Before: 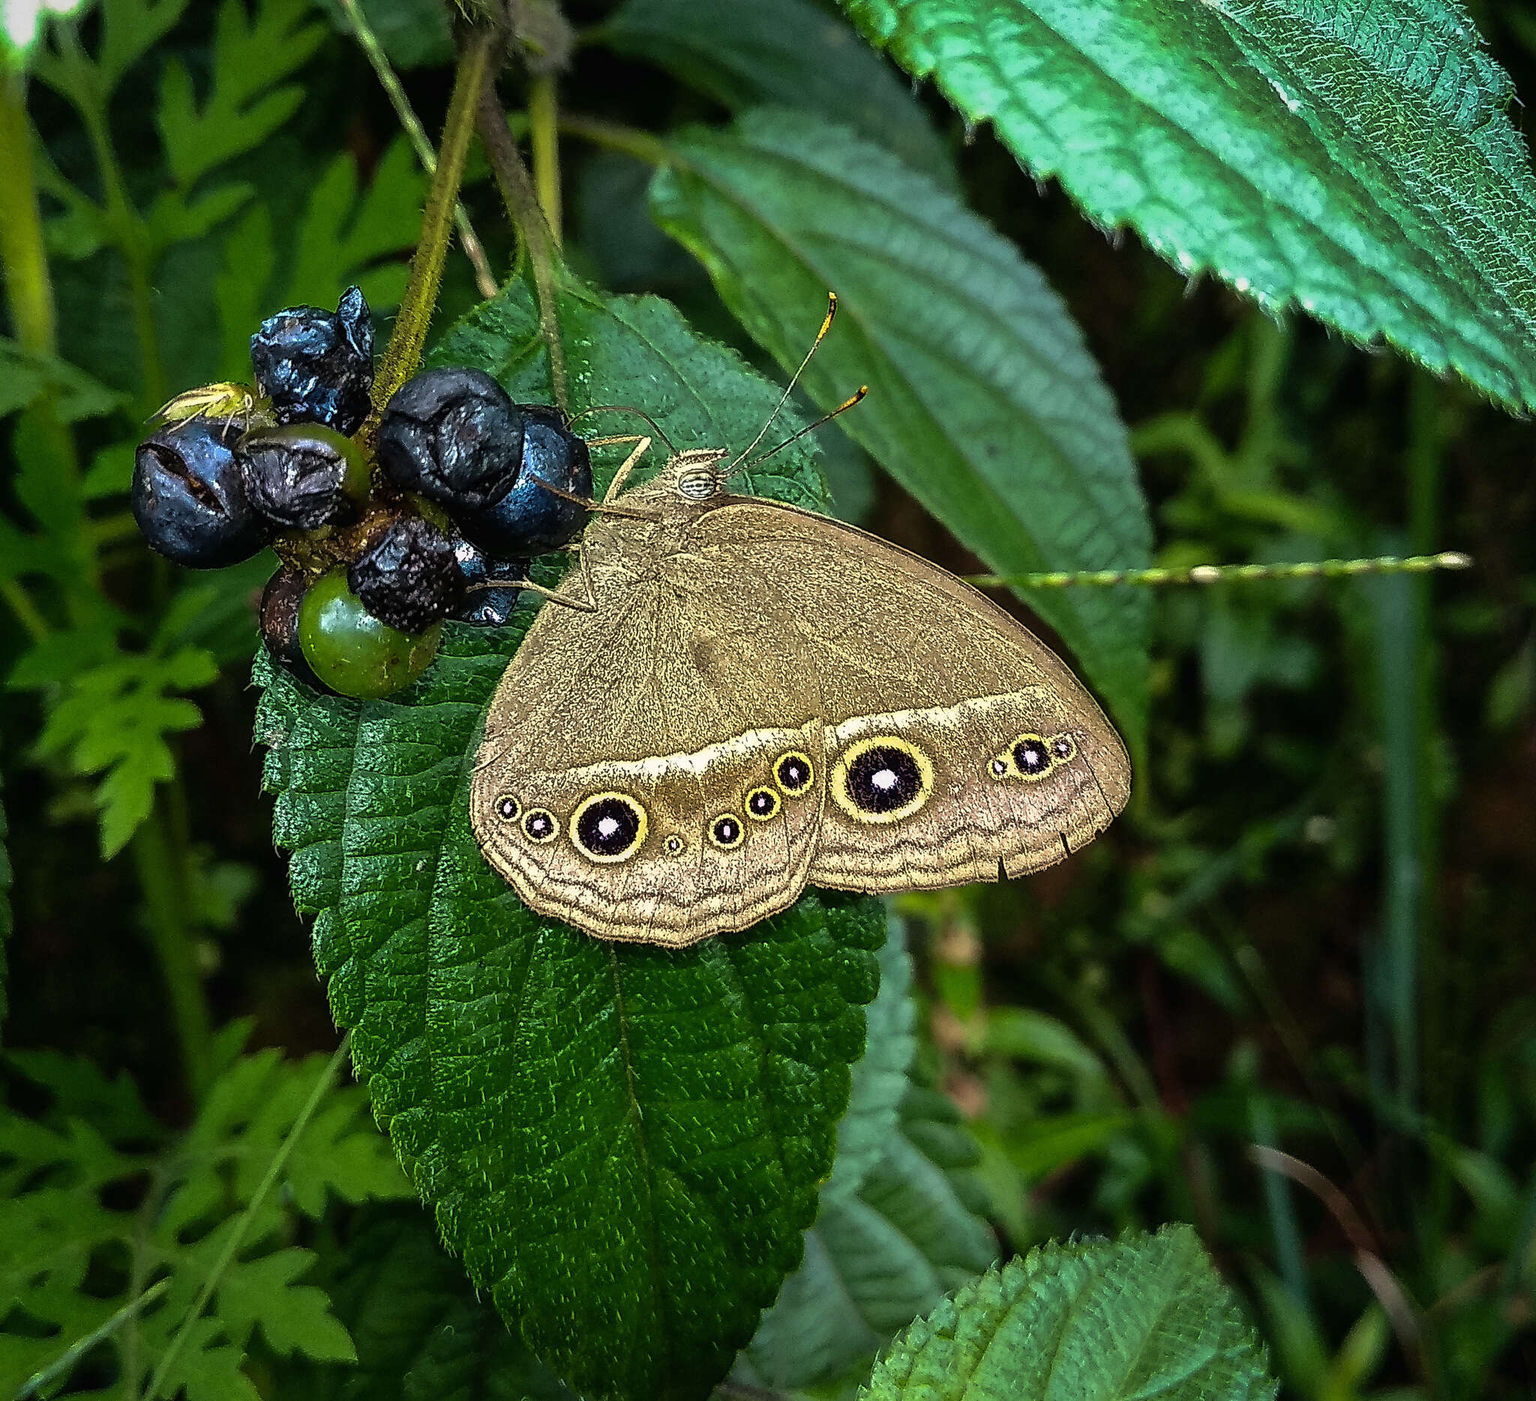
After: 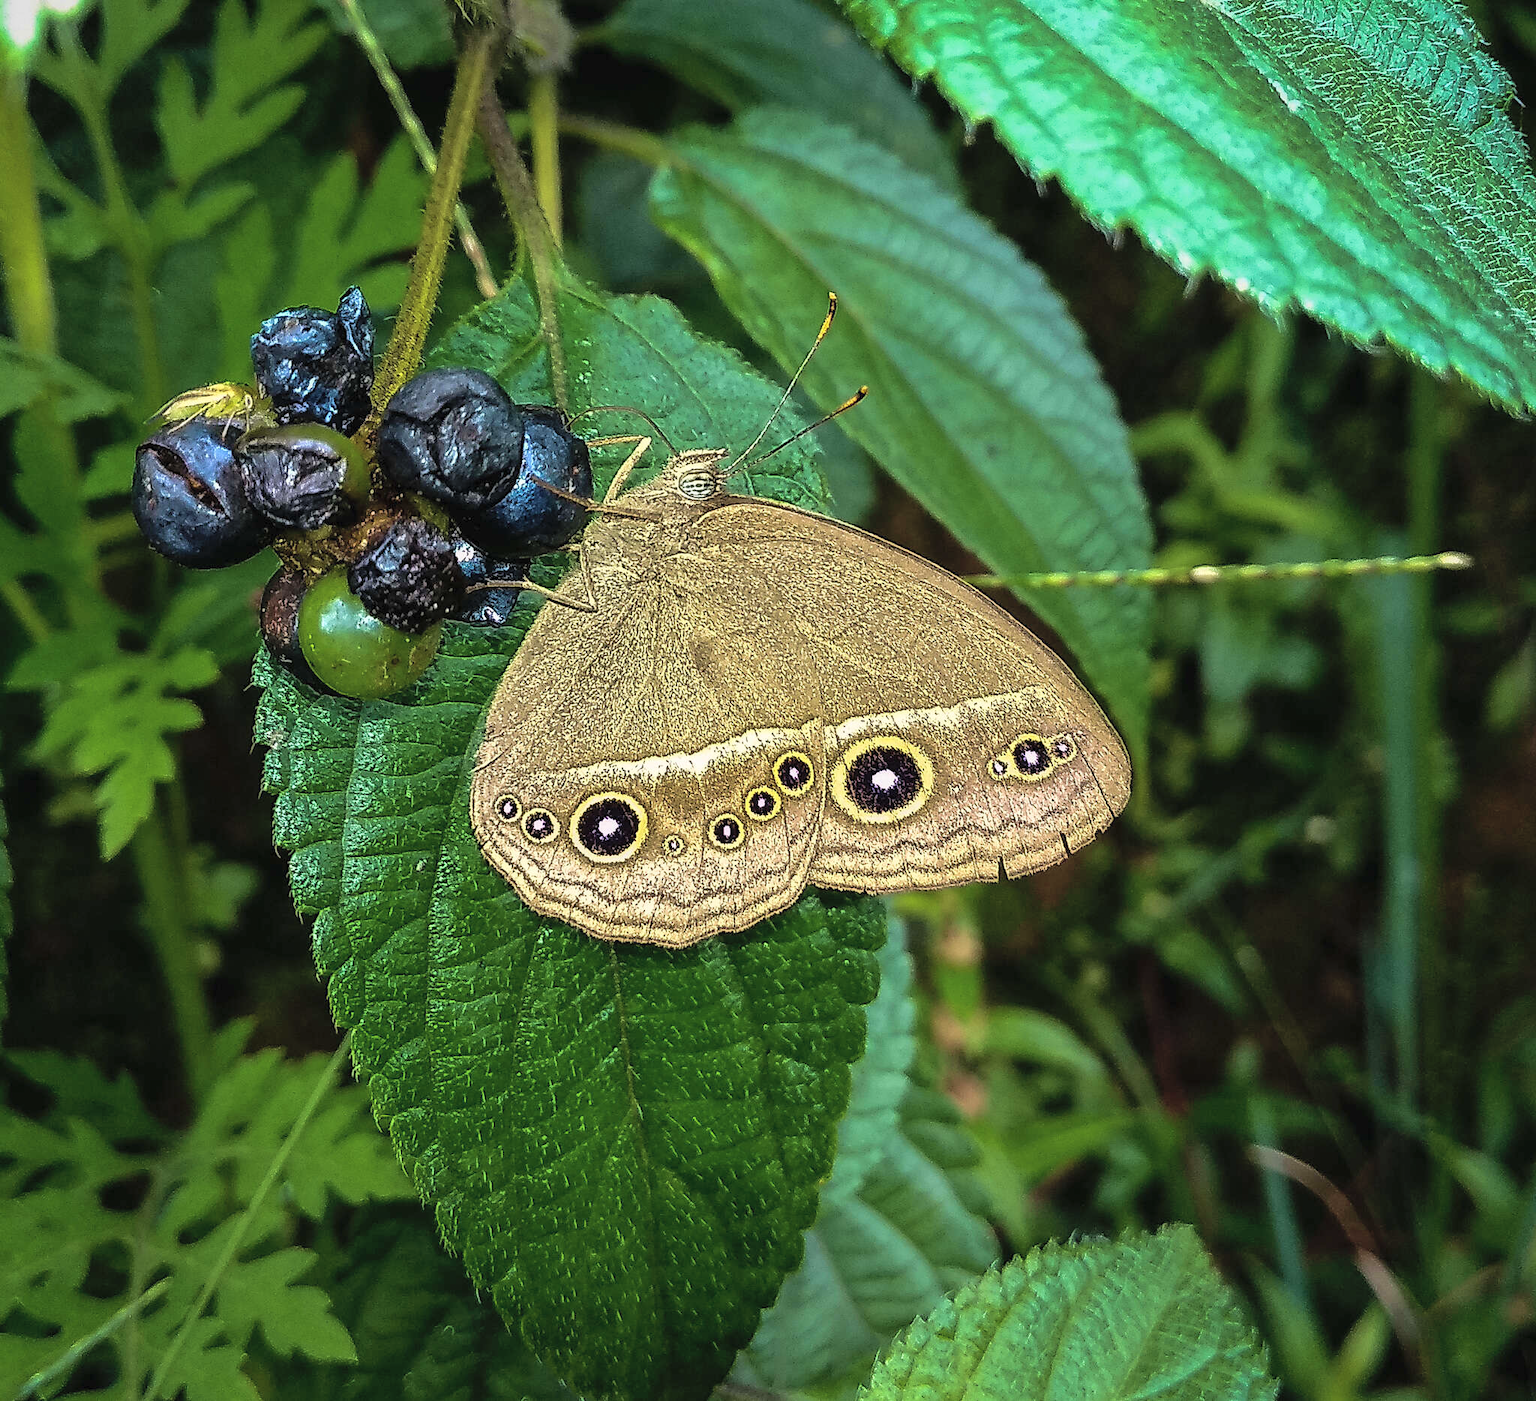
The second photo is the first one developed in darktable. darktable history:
velvia: strength 22.23%
contrast brightness saturation: brightness 0.153
